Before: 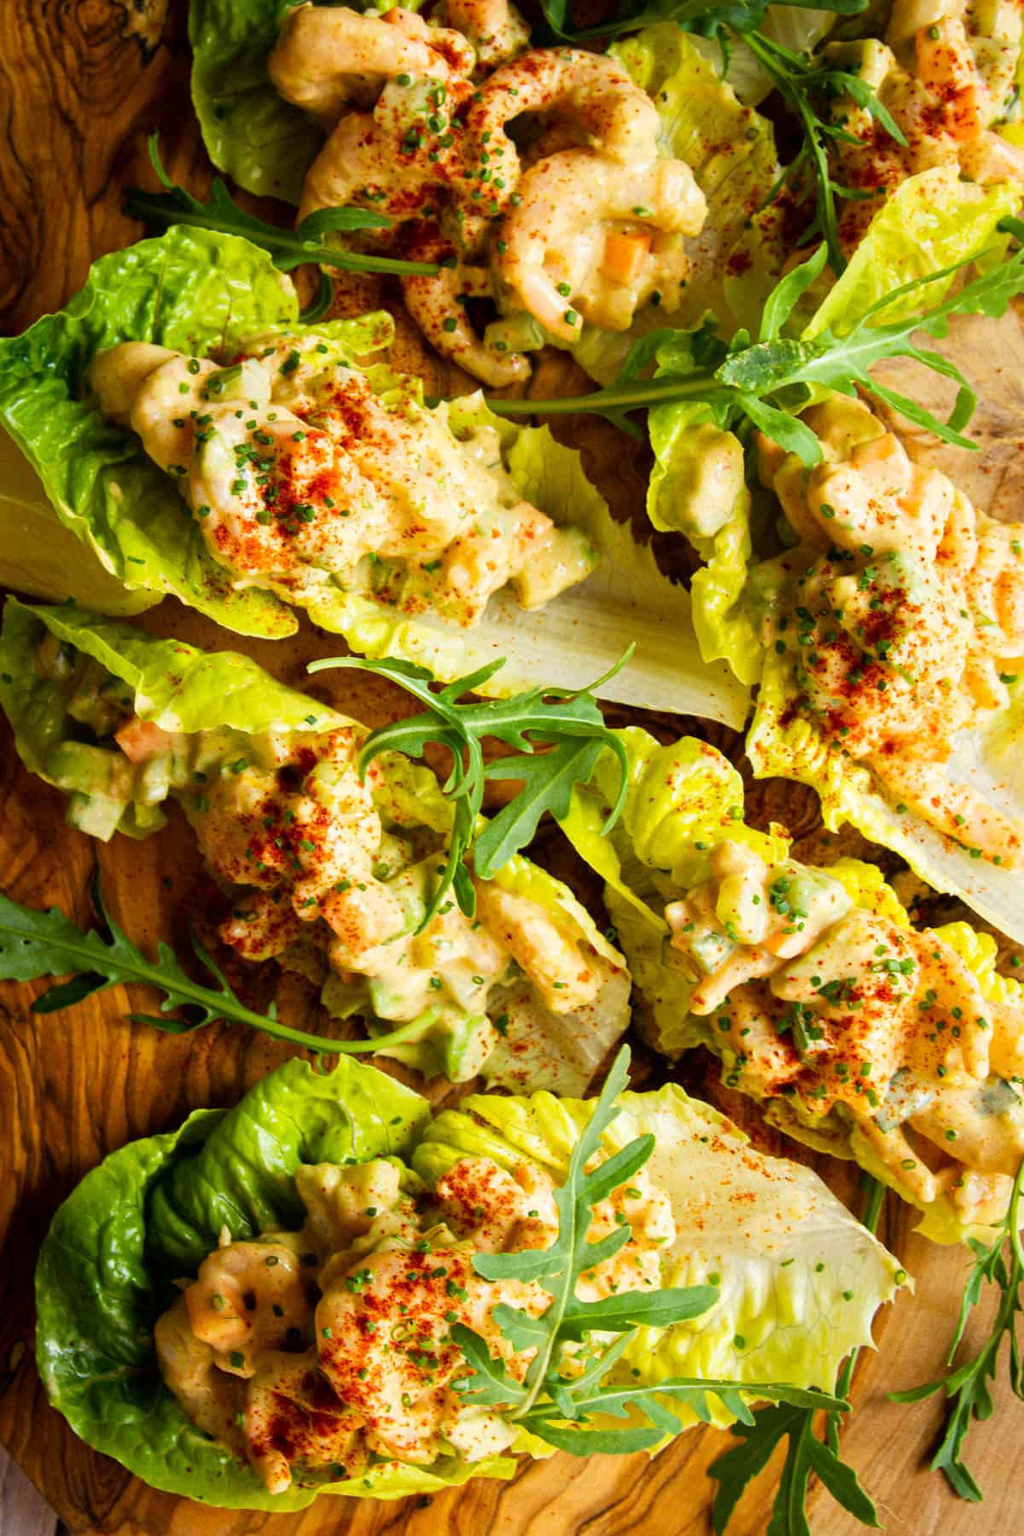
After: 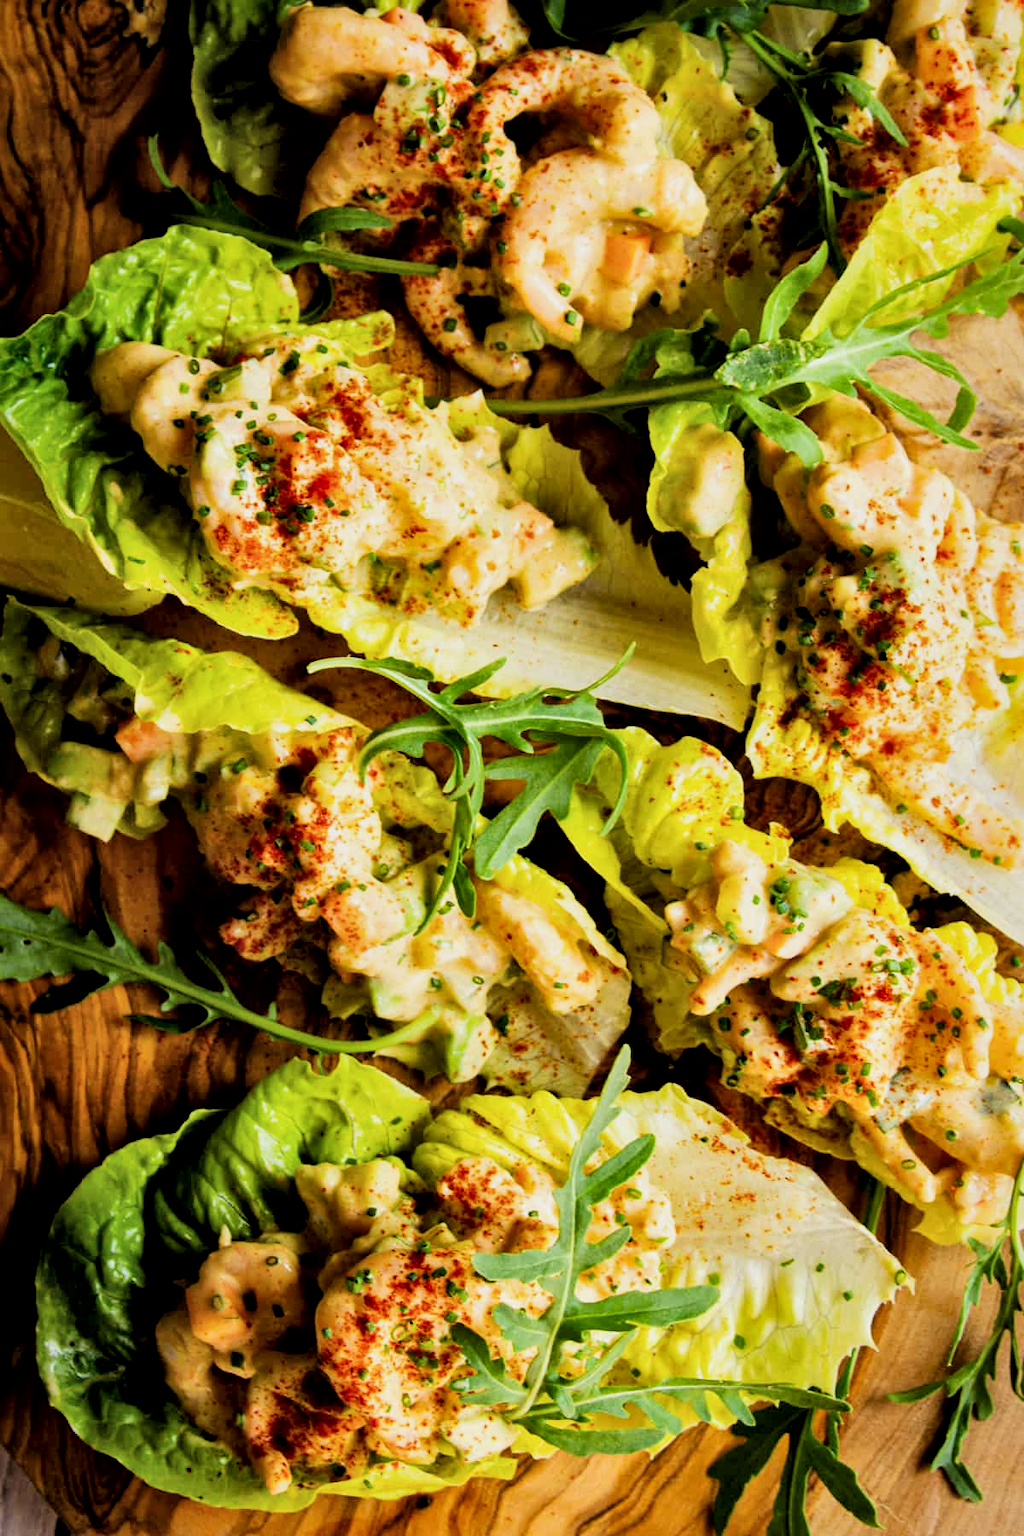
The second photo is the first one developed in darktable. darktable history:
local contrast: mode bilateral grid, contrast 25, coarseness 60, detail 151%, midtone range 0.2
white balance: red 1, blue 1
filmic rgb: black relative exposure -5 EV, hardness 2.88, contrast 1.2
